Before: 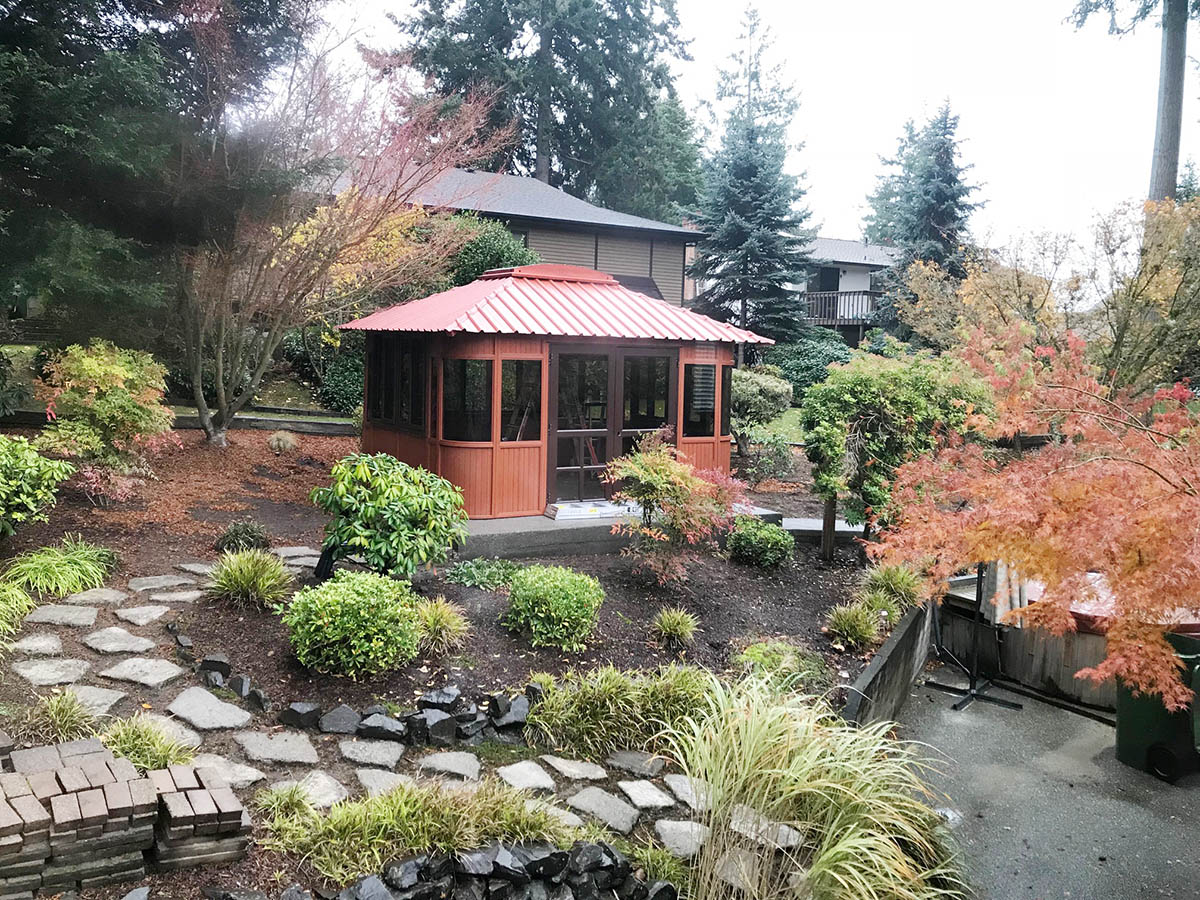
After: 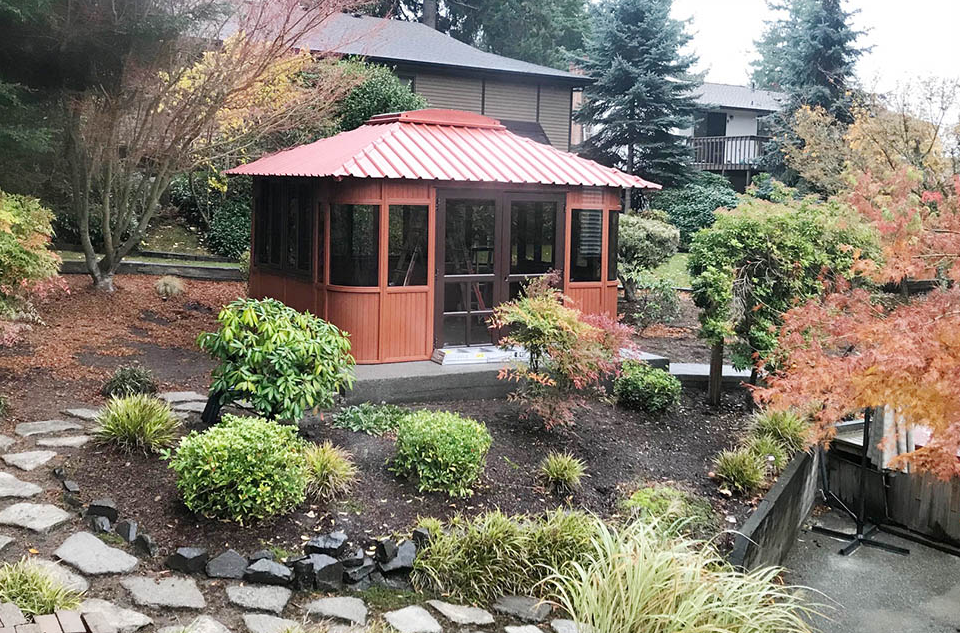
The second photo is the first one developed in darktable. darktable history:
crop: left 9.443%, top 17.23%, right 10.5%, bottom 12.392%
